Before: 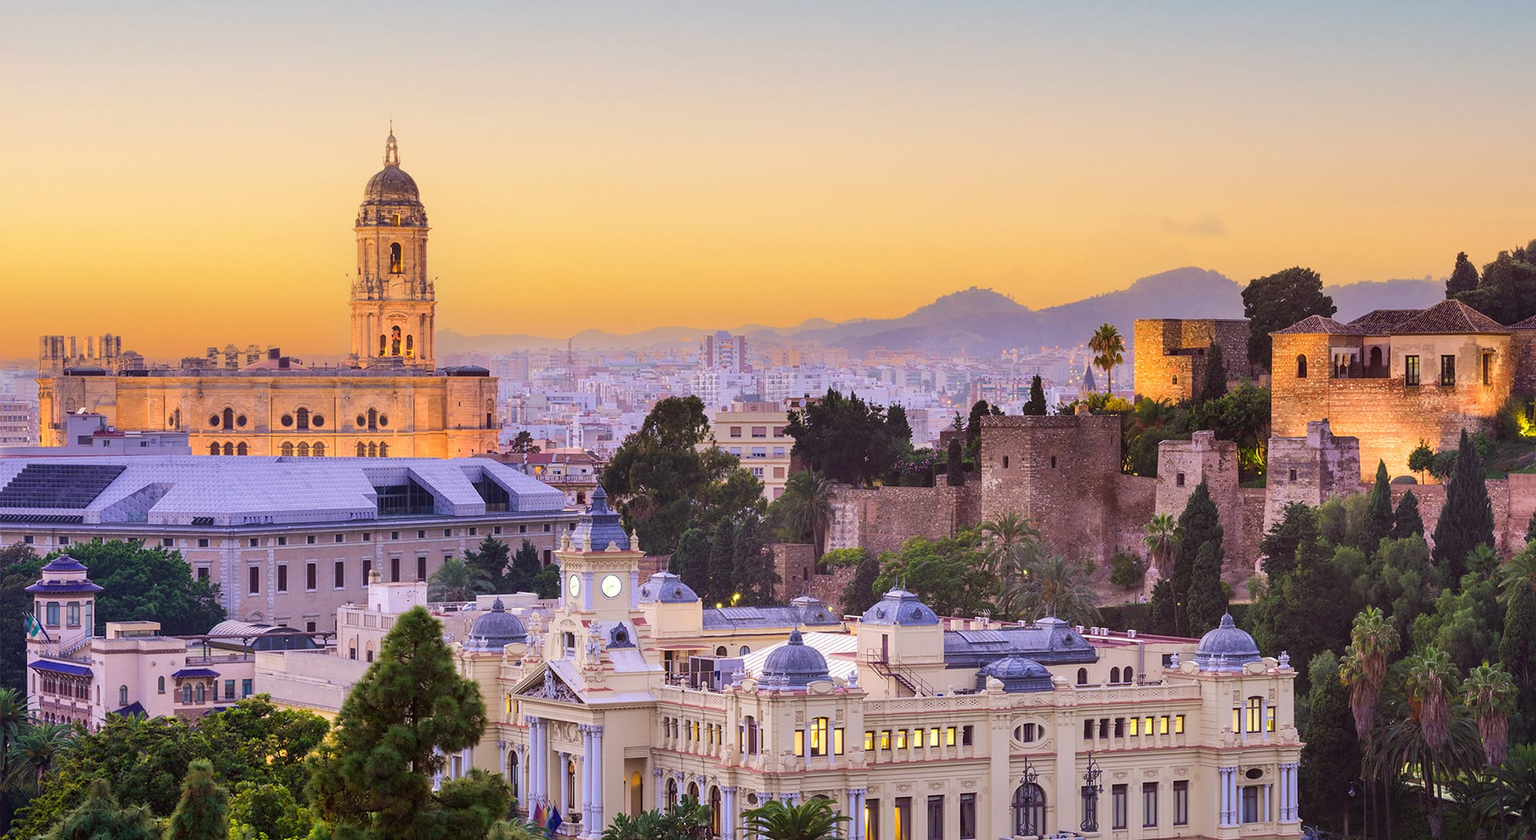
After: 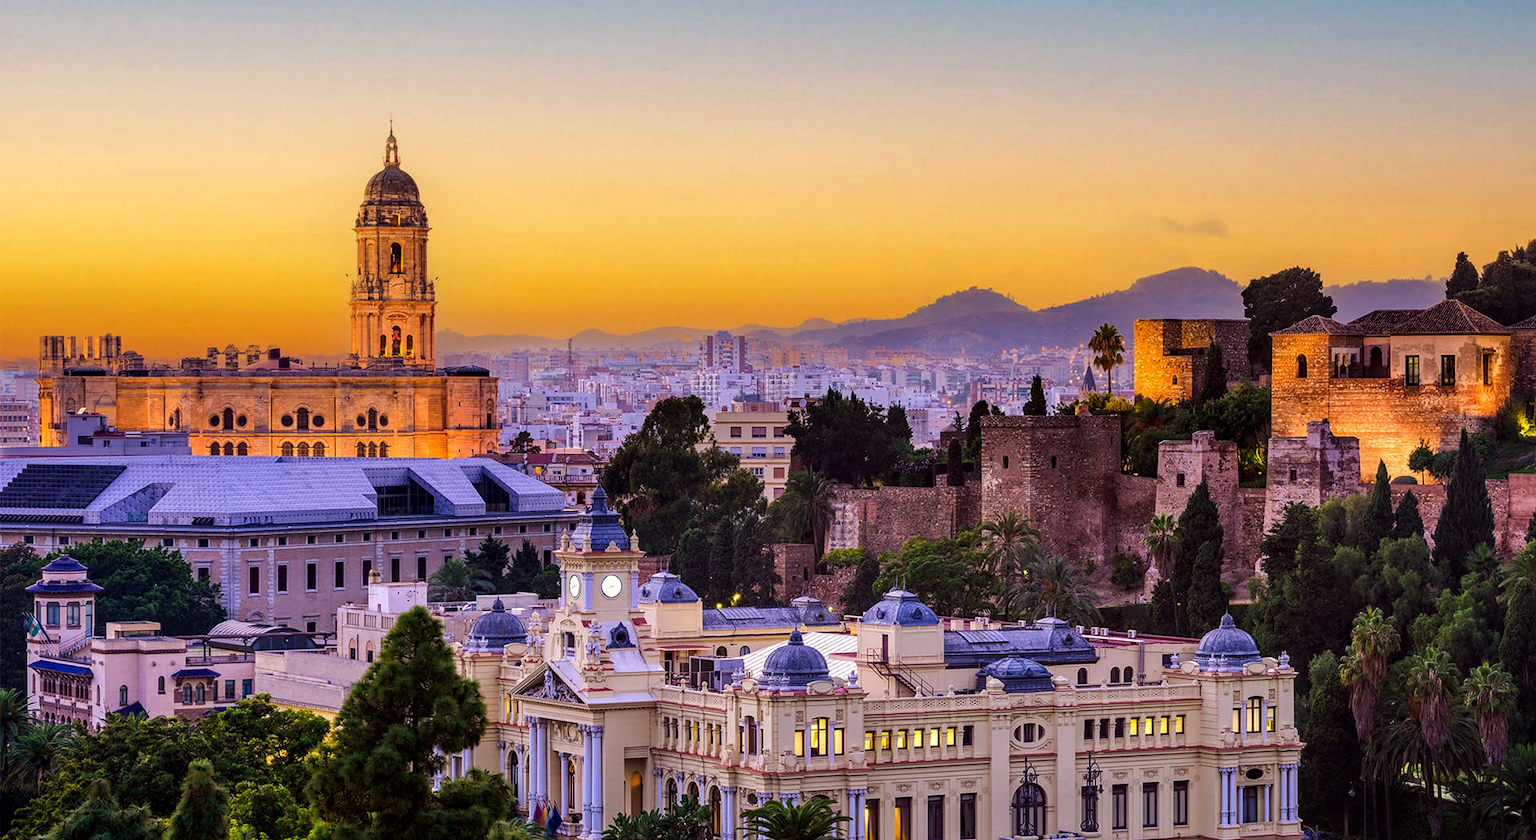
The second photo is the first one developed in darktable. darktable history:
haze removal: compatibility mode true, adaptive false
tone curve: curves: ch0 [(0, 0) (0.153, 0.056) (1, 1)], preserve colors none
local contrast: on, module defaults
